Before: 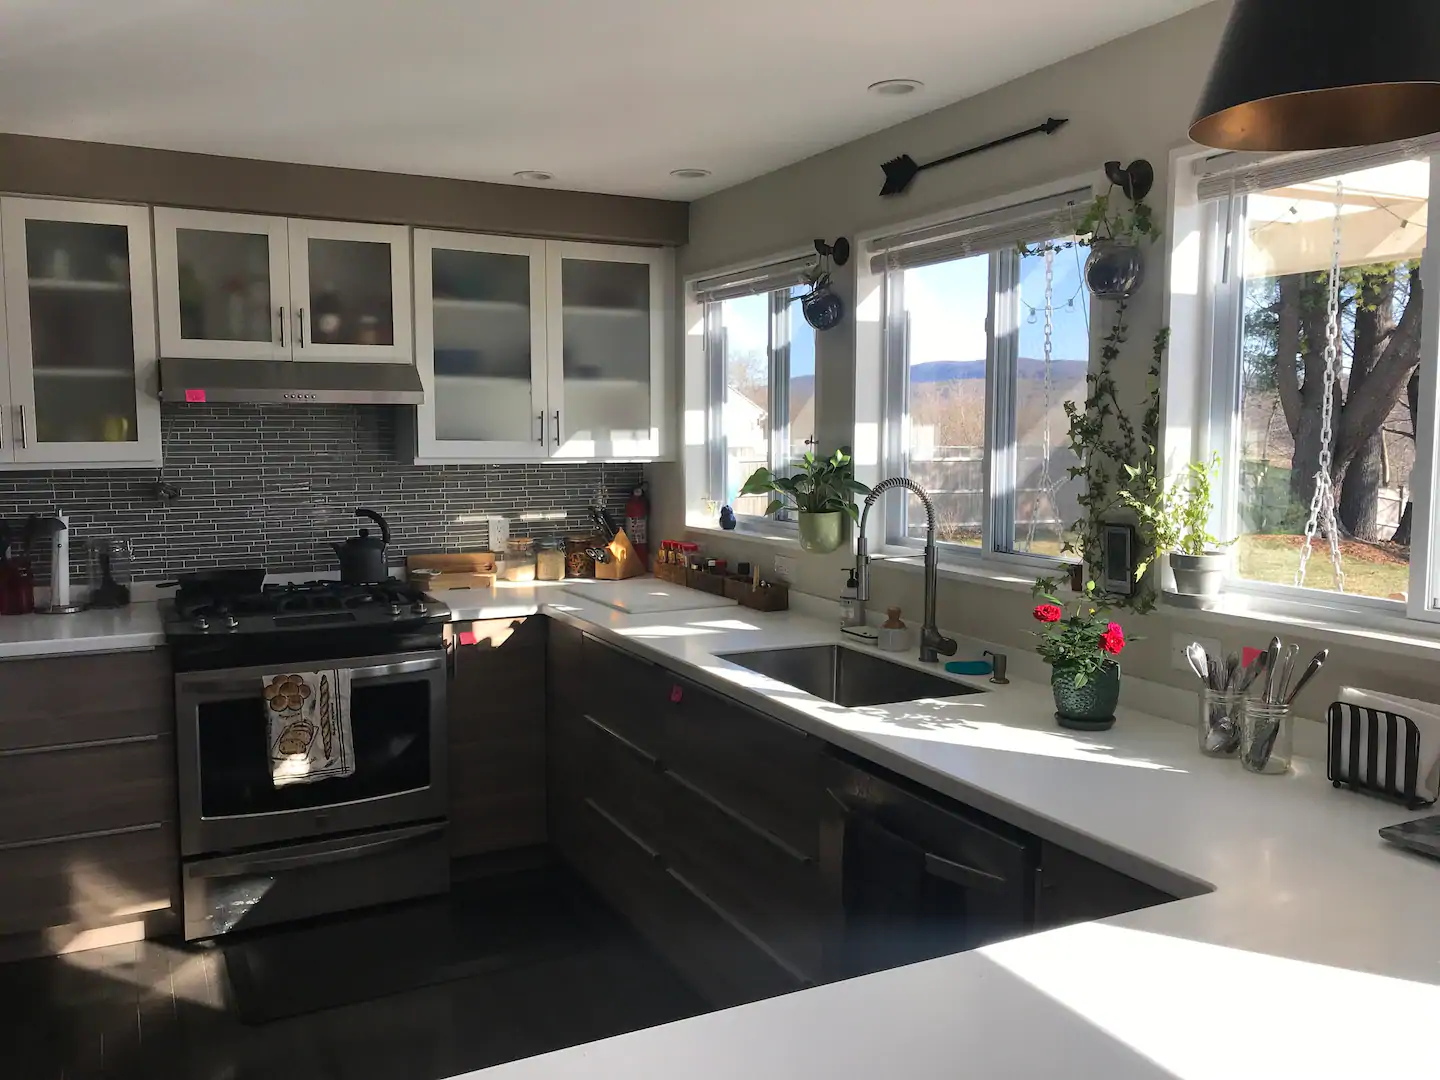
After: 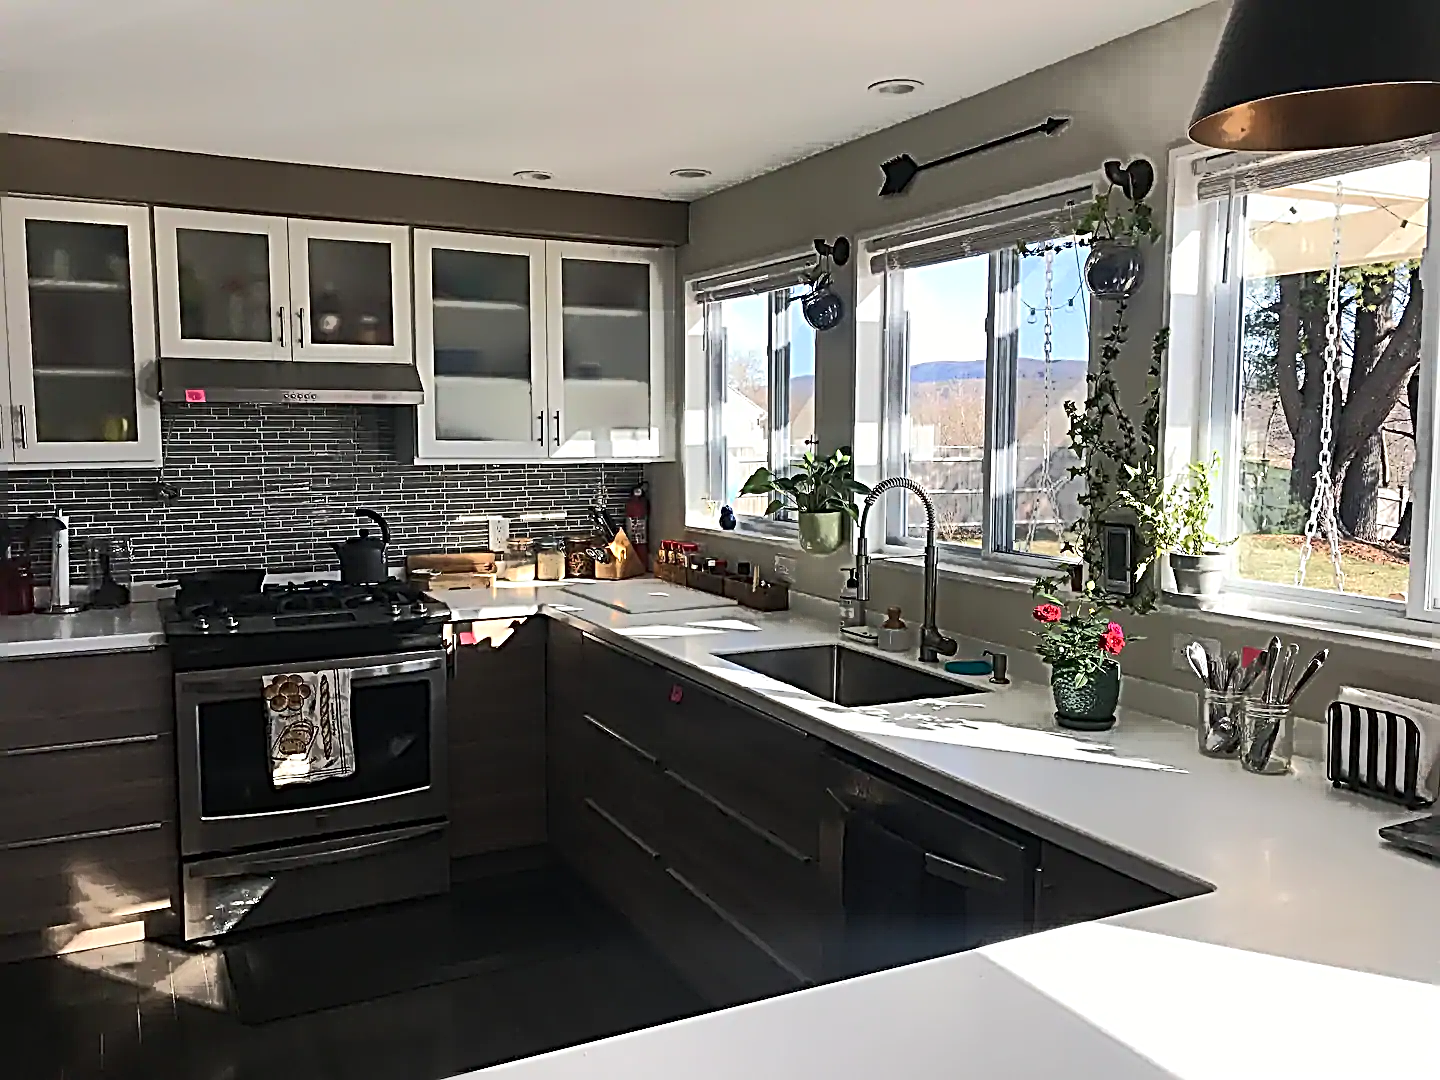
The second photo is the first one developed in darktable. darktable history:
sharpen: radius 3.171, amount 1.734
tone curve: curves: ch0 [(0, 0) (0.003, 0.003) (0.011, 0.011) (0.025, 0.024) (0.044, 0.043) (0.069, 0.067) (0.1, 0.096) (0.136, 0.131) (0.177, 0.171) (0.224, 0.216) (0.277, 0.267) (0.335, 0.323) (0.399, 0.384) (0.468, 0.451) (0.543, 0.678) (0.623, 0.734) (0.709, 0.795) (0.801, 0.859) (0.898, 0.928) (1, 1)], color space Lab, independent channels, preserve colors none
